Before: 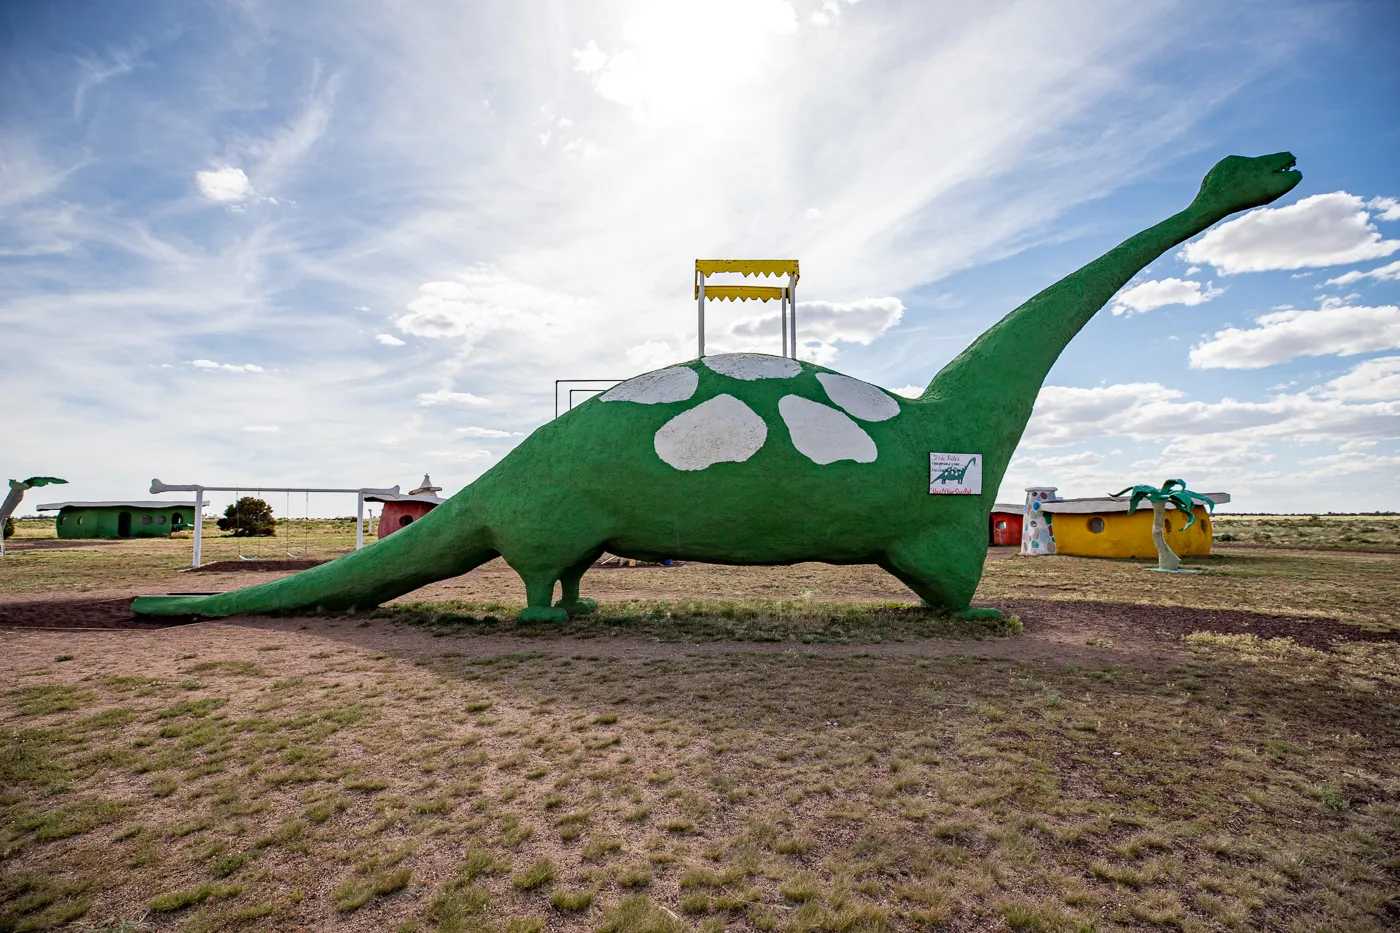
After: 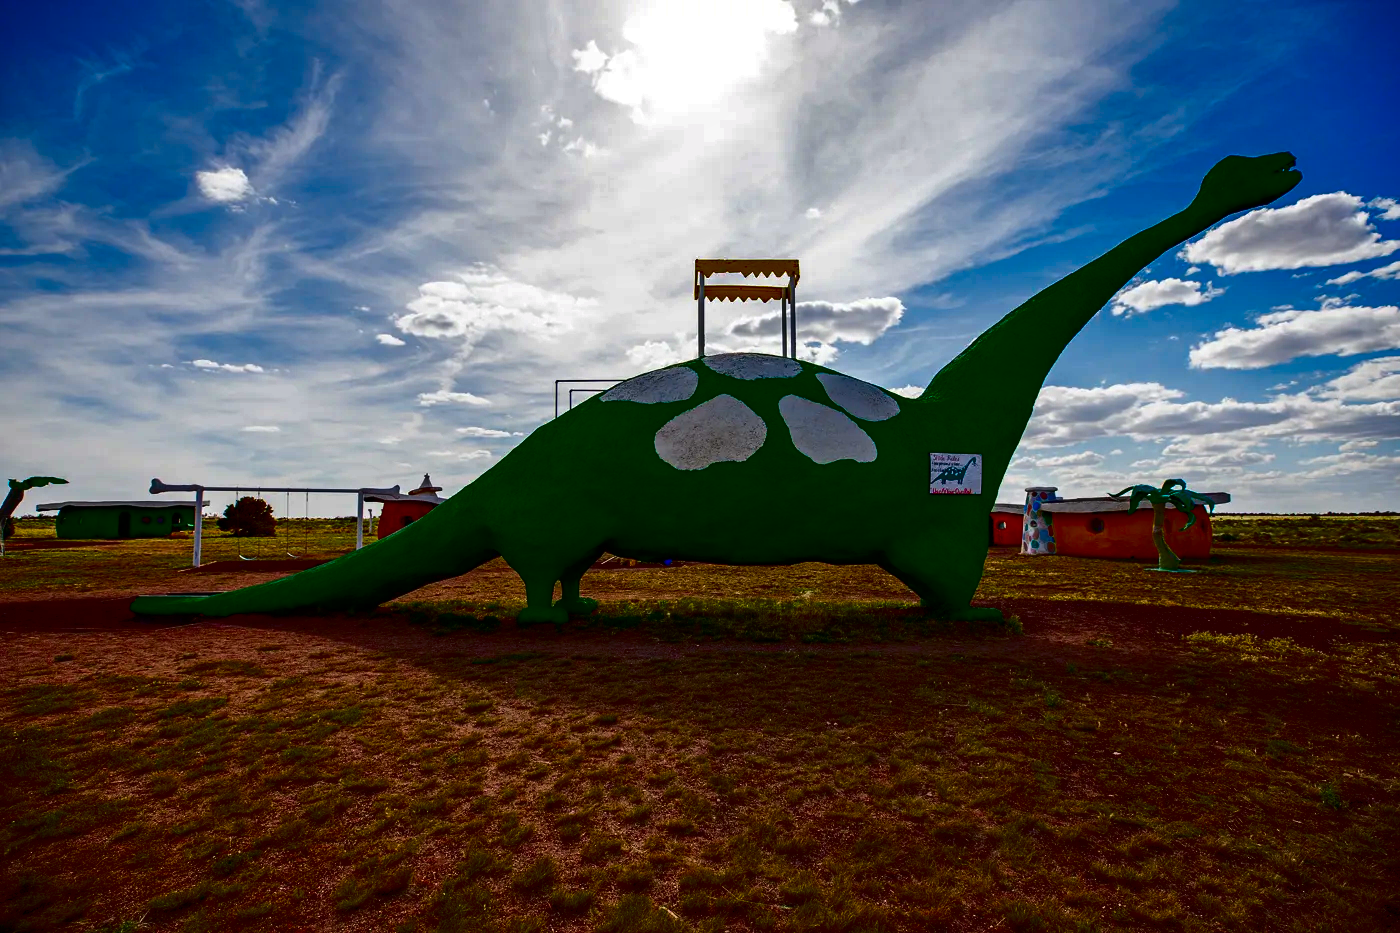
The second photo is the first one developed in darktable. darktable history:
contrast brightness saturation: brightness -0.984, saturation 0.98
shadows and highlights: shadows 33.31, highlights -47.73, compress 49.99%, soften with gaussian
